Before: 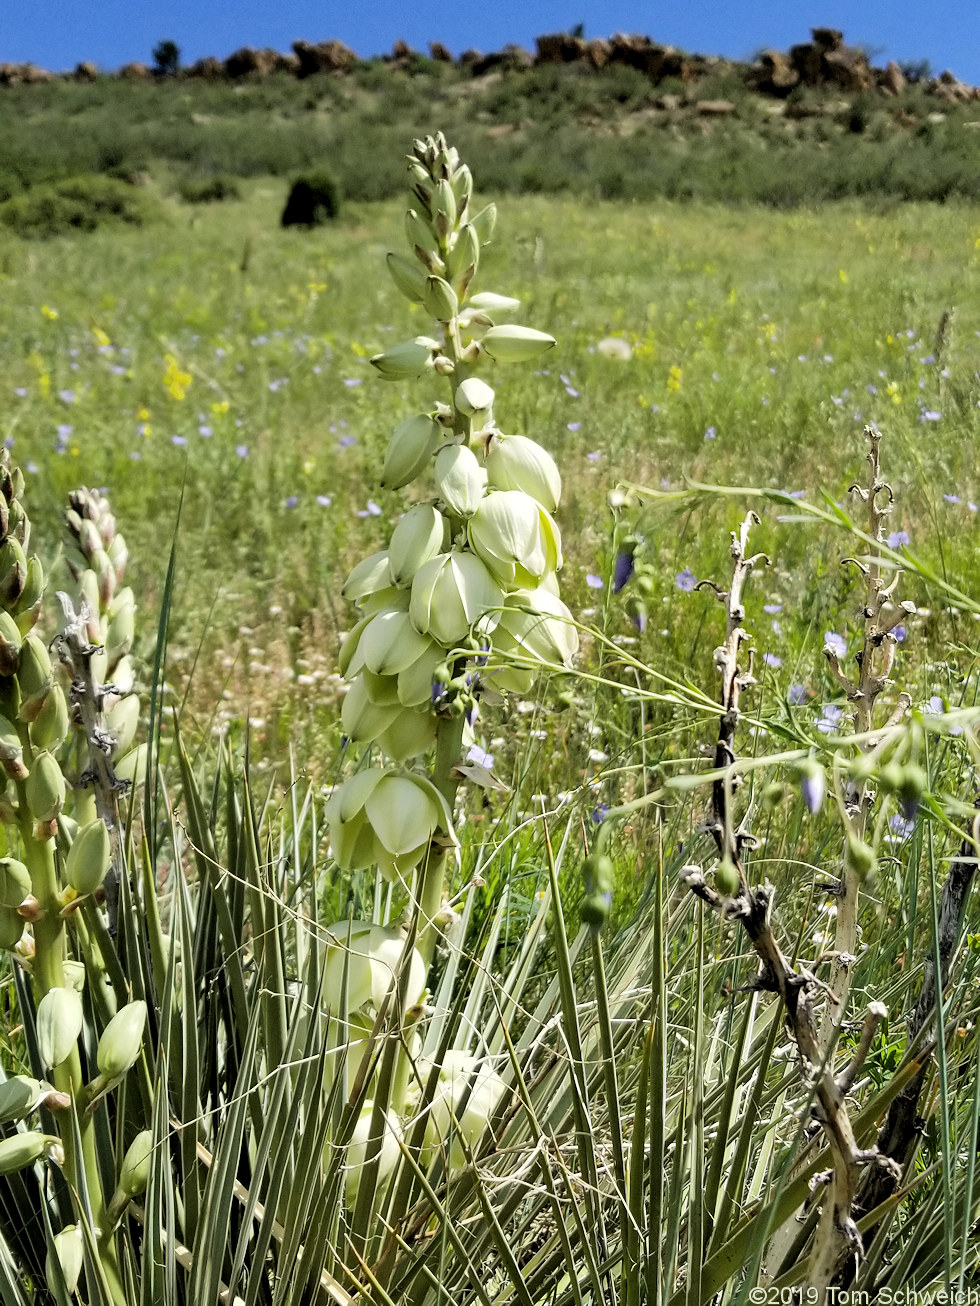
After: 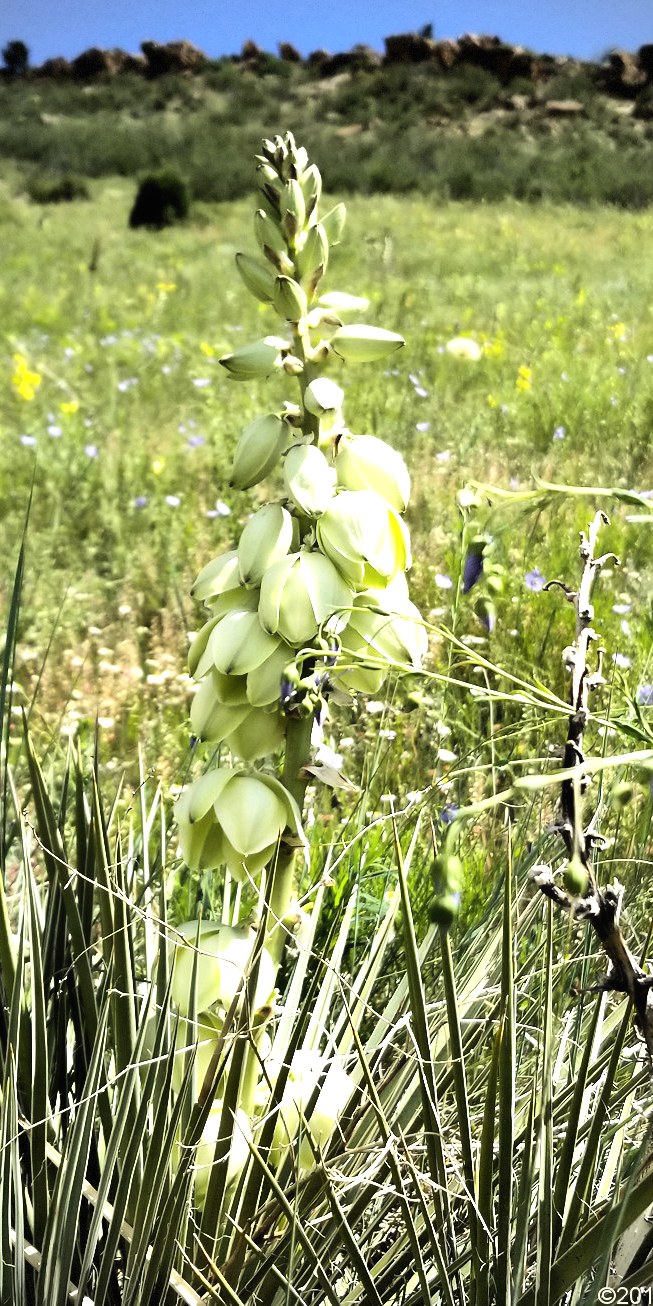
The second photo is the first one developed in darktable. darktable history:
exposure: compensate highlight preservation false
crop: left 15.419%, right 17.914%
contrast equalizer: octaves 7, y [[0.502, 0.505, 0.512, 0.529, 0.564, 0.588], [0.5 ×6], [0.502, 0.505, 0.512, 0.529, 0.564, 0.588], [0, 0.001, 0.001, 0.004, 0.008, 0.011], [0, 0.001, 0.001, 0.004, 0.008, 0.011]], mix -1
vignetting: dithering 8-bit output, unbound false
tone equalizer: -8 EV -1.08 EV, -7 EV -1.01 EV, -6 EV -0.867 EV, -5 EV -0.578 EV, -3 EV 0.578 EV, -2 EV 0.867 EV, -1 EV 1.01 EV, +0 EV 1.08 EV, edges refinement/feathering 500, mask exposure compensation -1.57 EV, preserve details no
